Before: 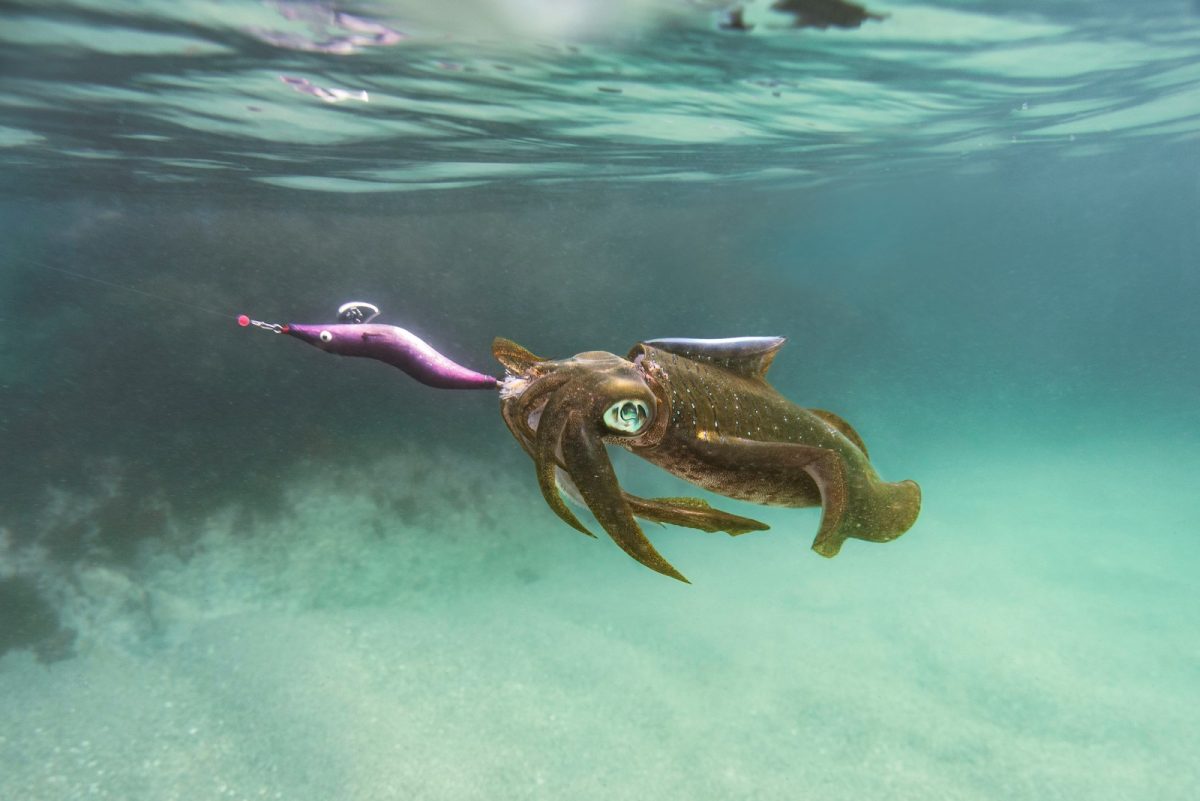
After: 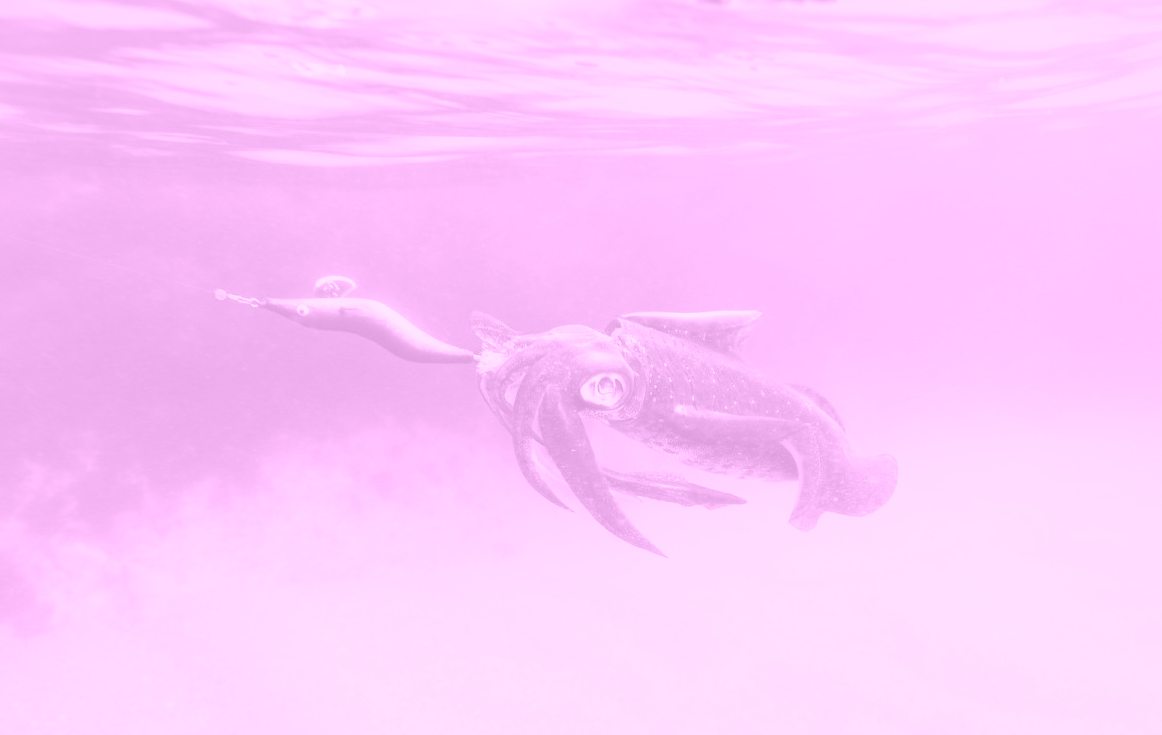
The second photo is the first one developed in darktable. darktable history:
contrast brightness saturation: contrast 0.2, brightness 0.16, saturation 0.22
colorize: hue 331.2°, saturation 75%, source mix 30.28%, lightness 70.52%, version 1
crop: left 1.964%, top 3.251%, right 1.122%, bottom 4.933%
